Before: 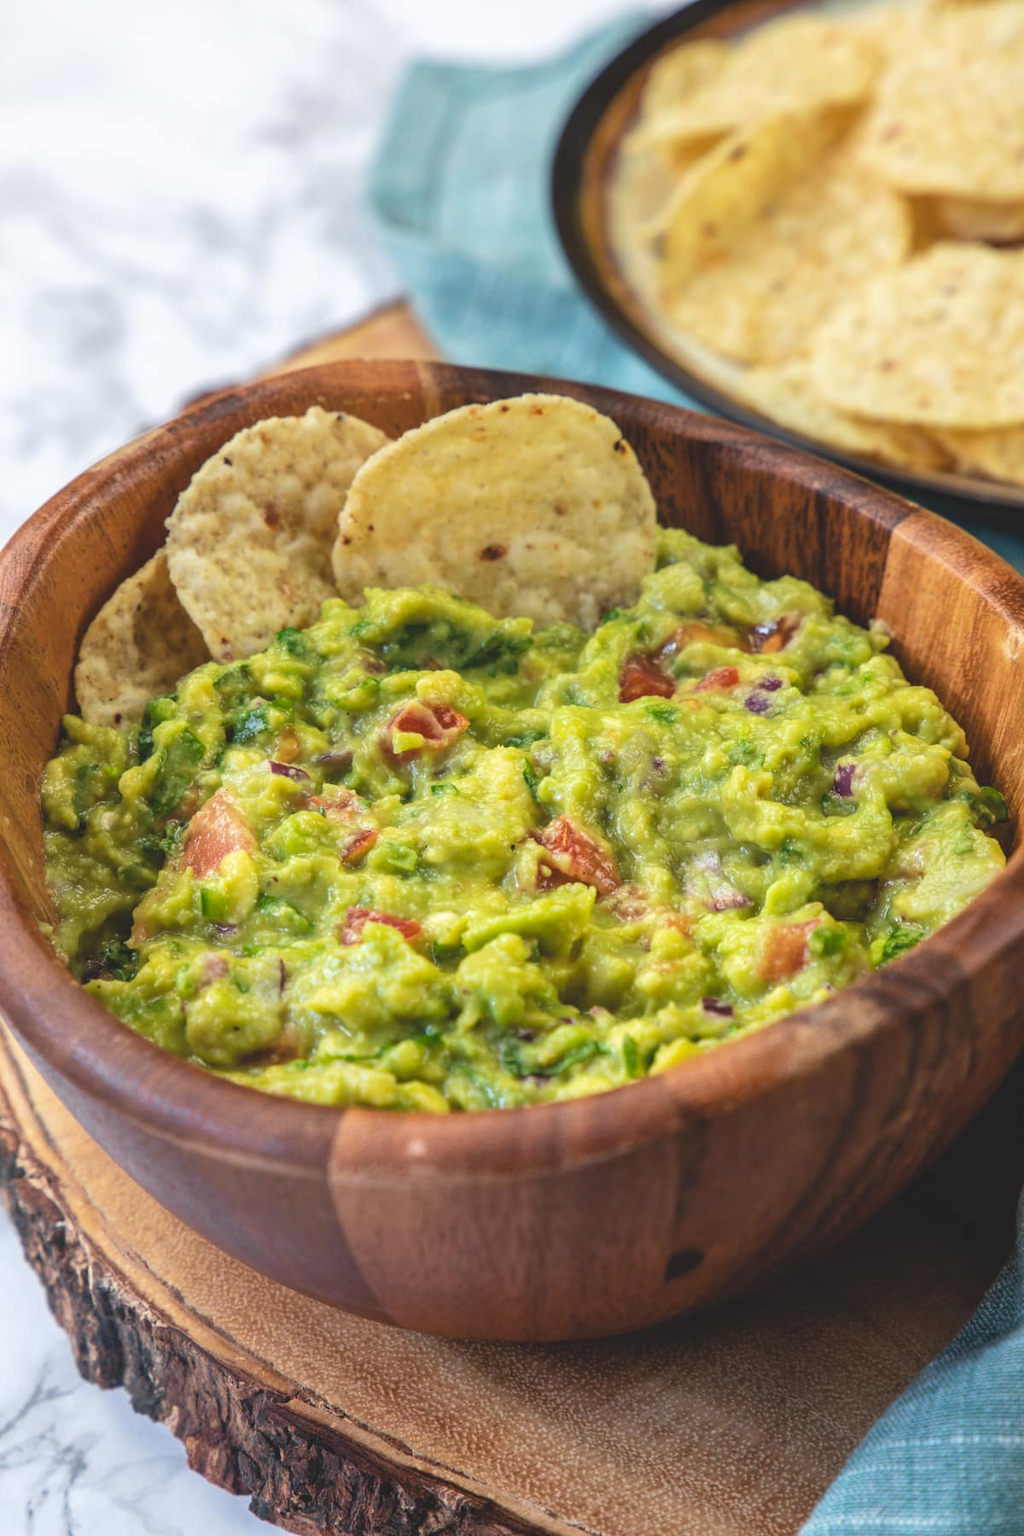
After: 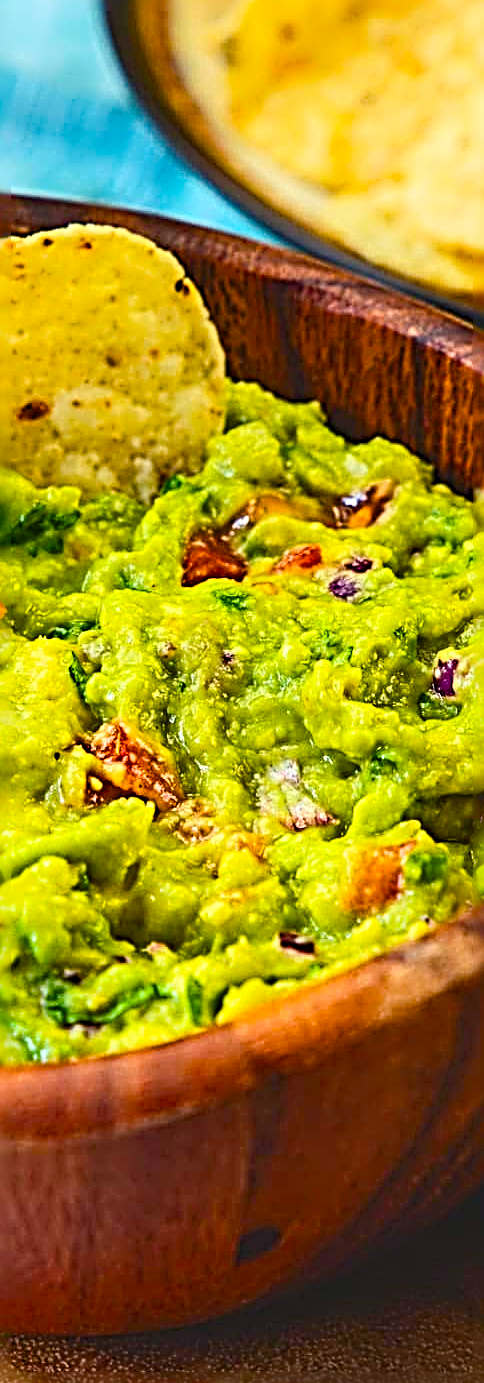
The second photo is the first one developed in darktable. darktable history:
exposure: exposure -0.145 EV, compensate highlight preservation false
crop: left 45.411%, top 13.206%, right 14.238%, bottom 9.953%
sharpen: radius 4.031, amount 1.986
contrast brightness saturation: contrast 0.232, brightness 0.105, saturation 0.291
color balance rgb: shadows lift › chroma 2.019%, shadows lift › hue 249.59°, linear chroma grading › global chroma 15.462%, perceptual saturation grading › global saturation 35.123%, perceptual saturation grading › highlights -29.916%, perceptual saturation grading › shadows 35.105%, global vibrance 20.411%
